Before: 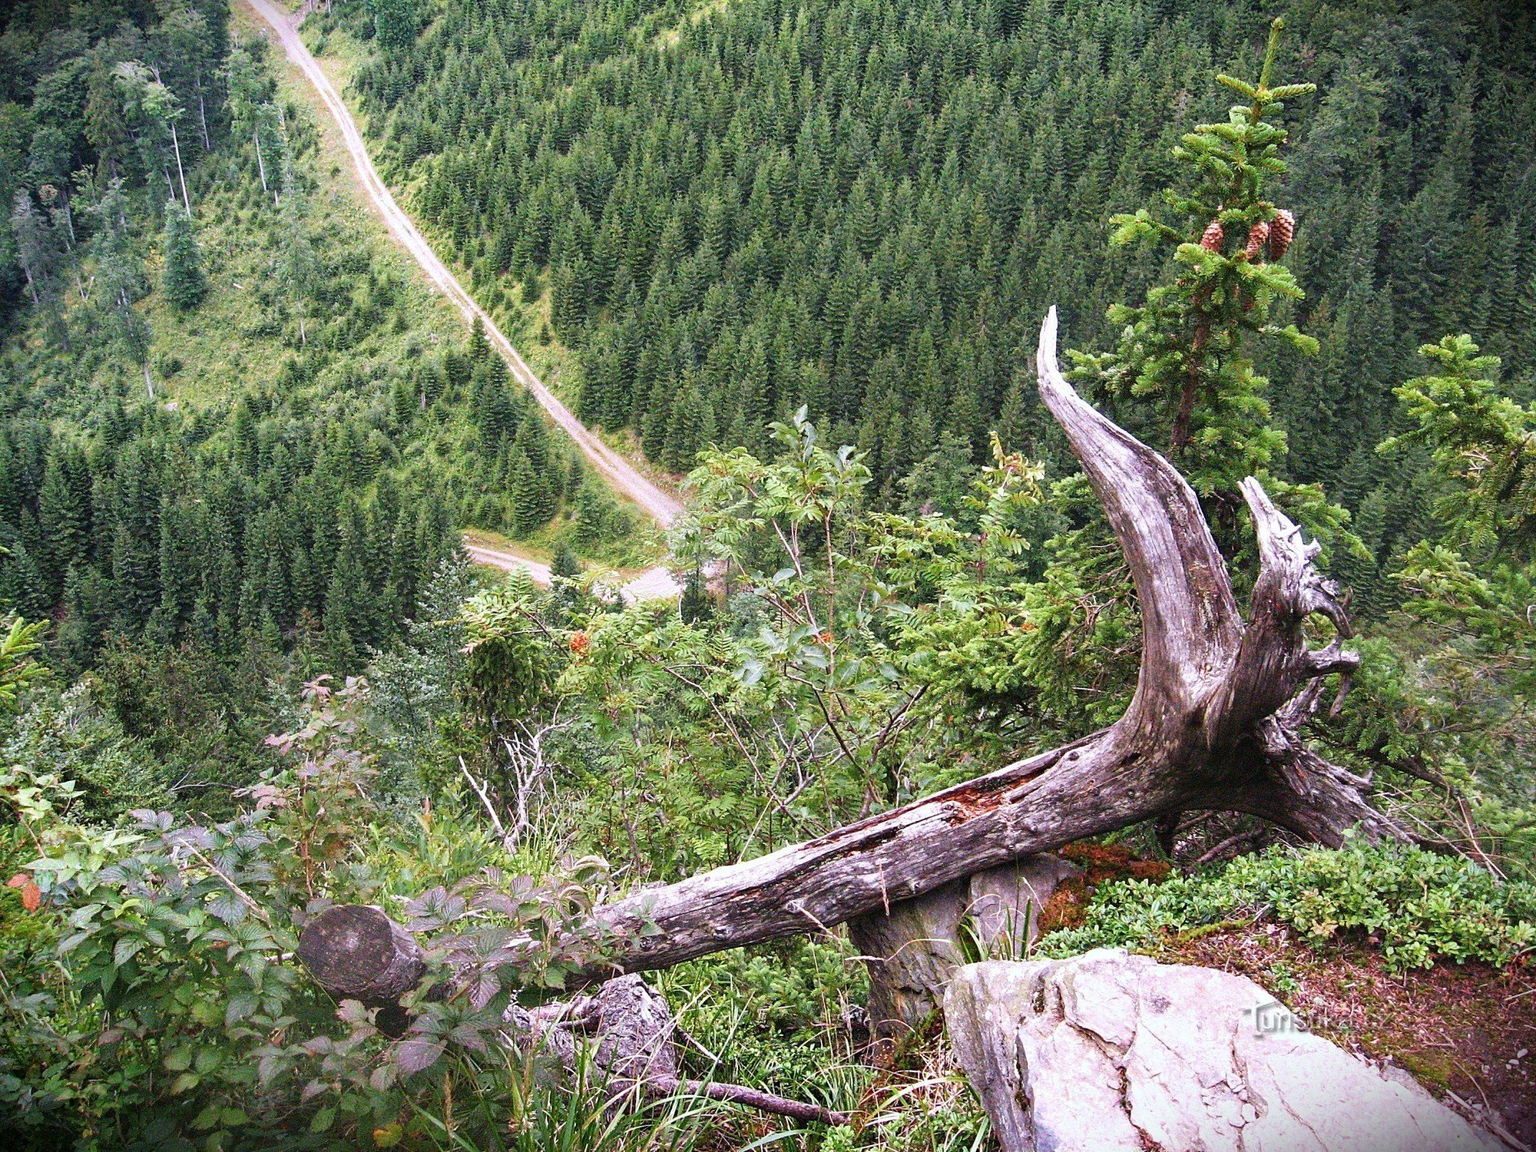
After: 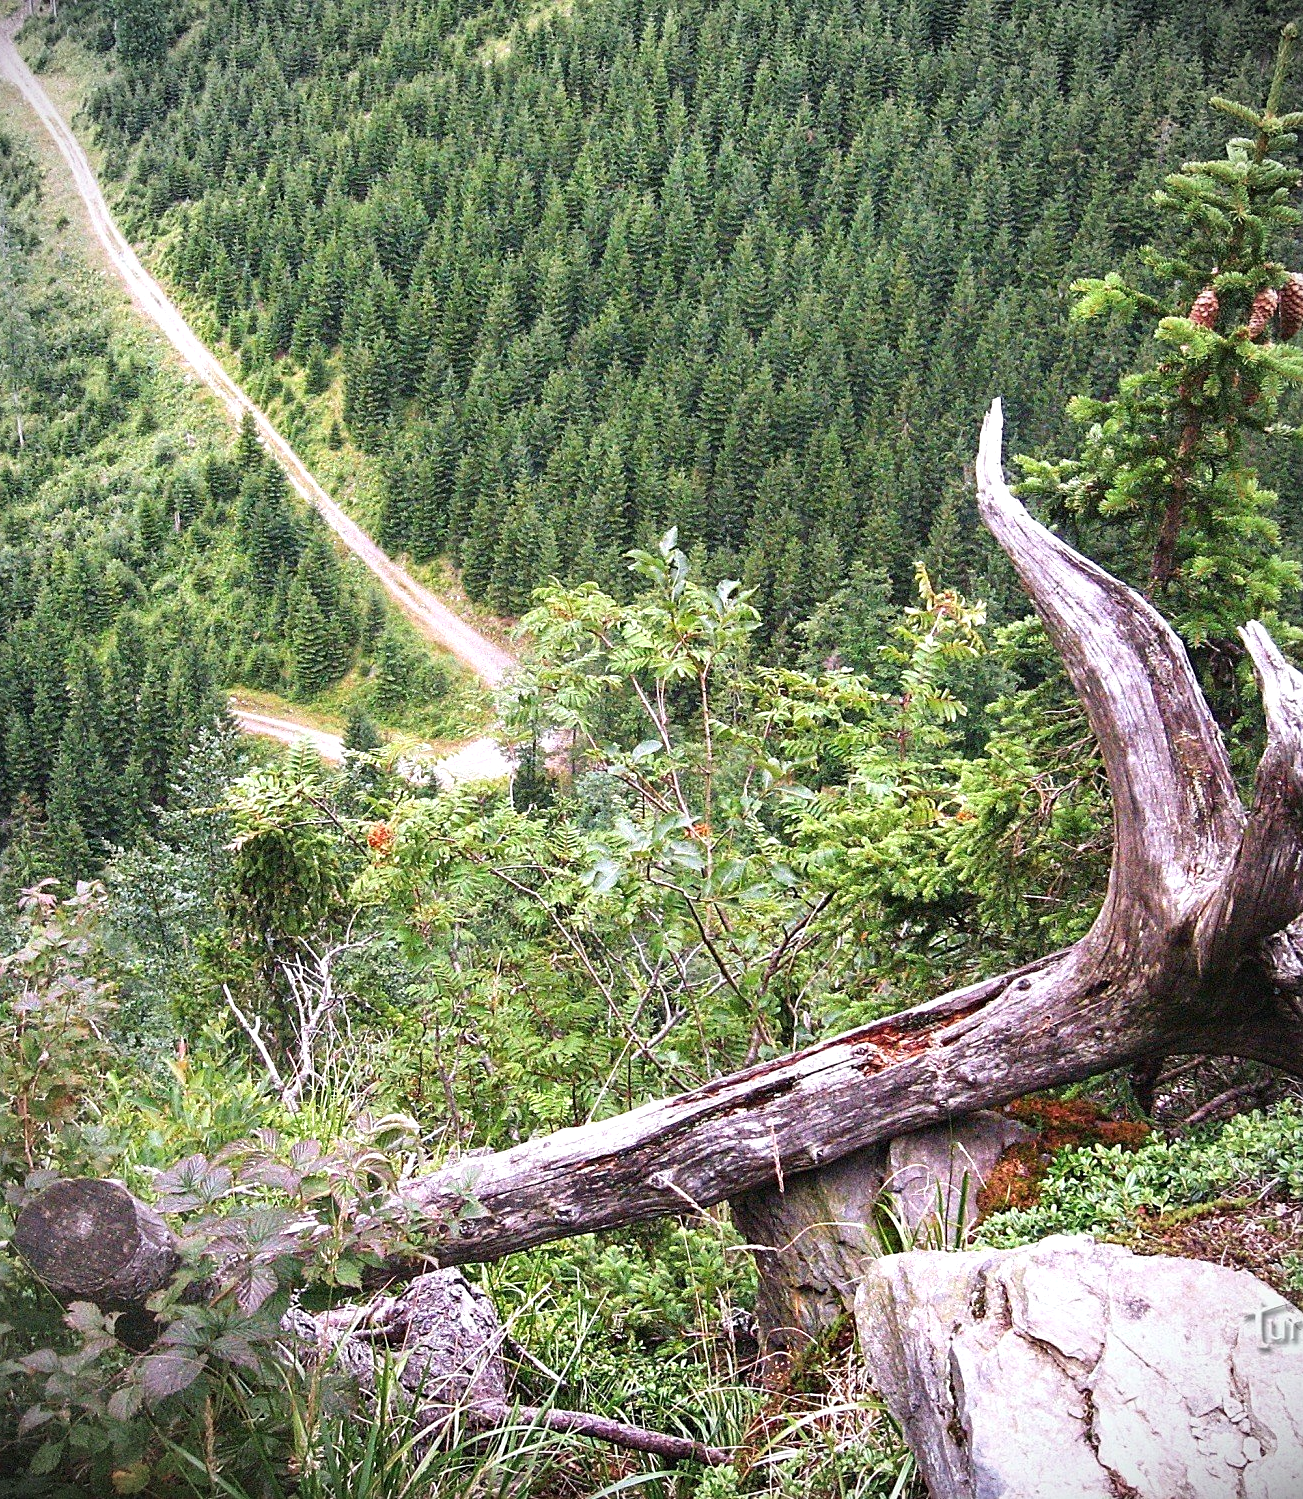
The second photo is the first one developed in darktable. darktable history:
vignetting: fall-off radius 60.66%
crop and rotate: left 18.738%, right 16.111%
exposure: exposure 0.336 EV, compensate exposure bias true, compensate highlight preservation false
sharpen: amount 0.218
